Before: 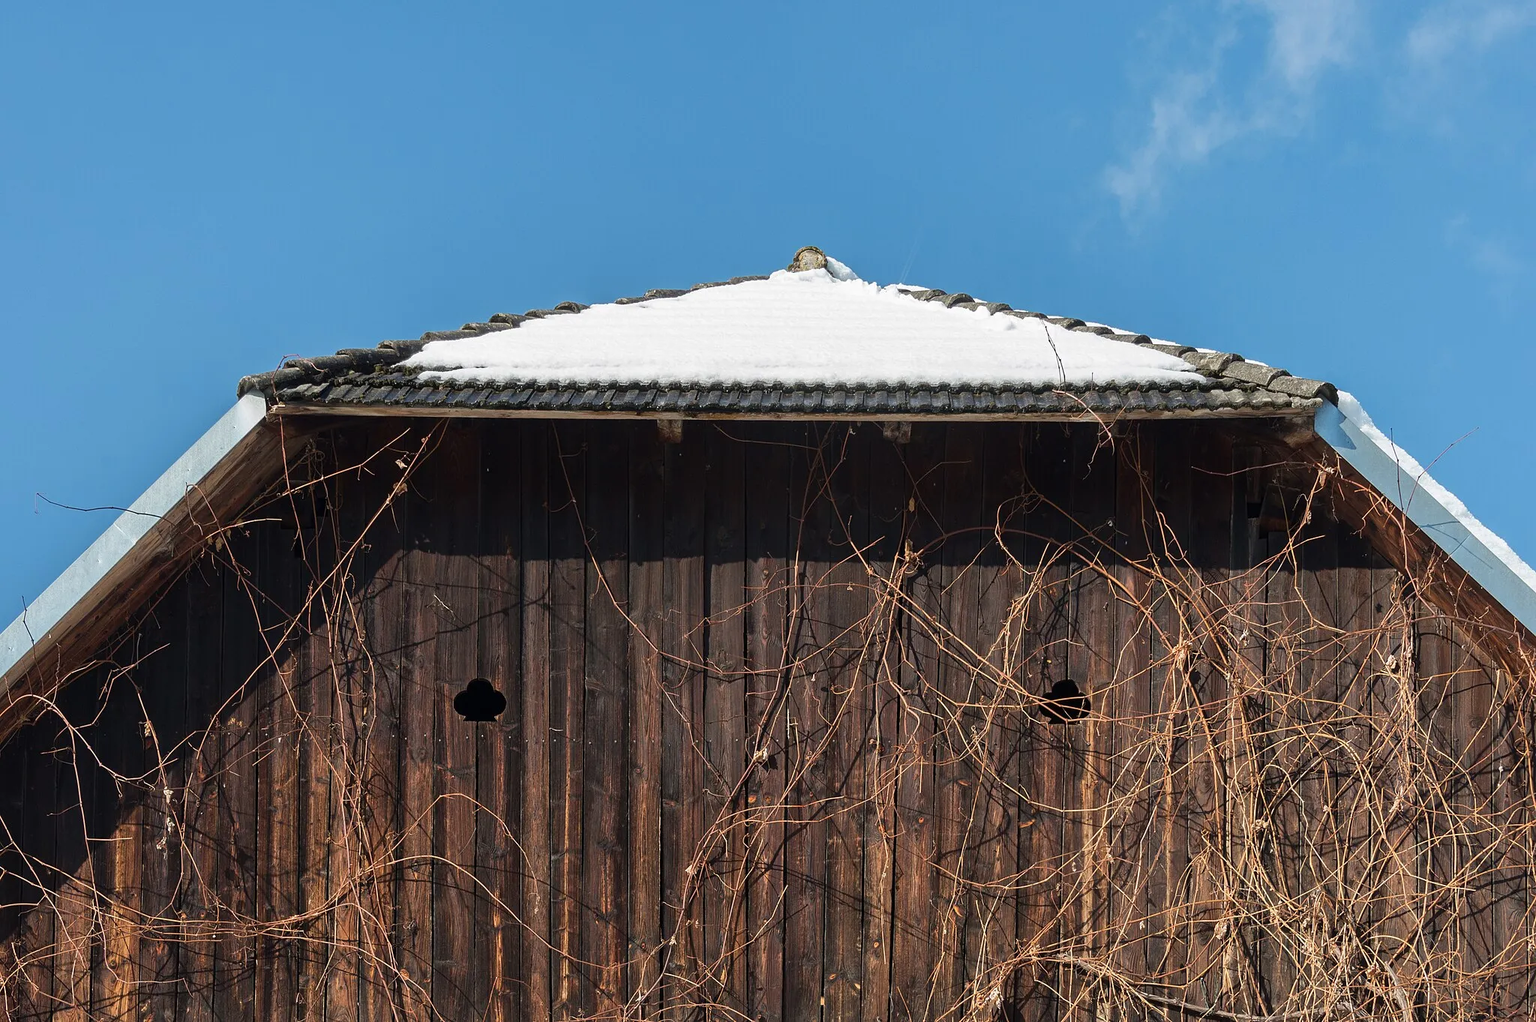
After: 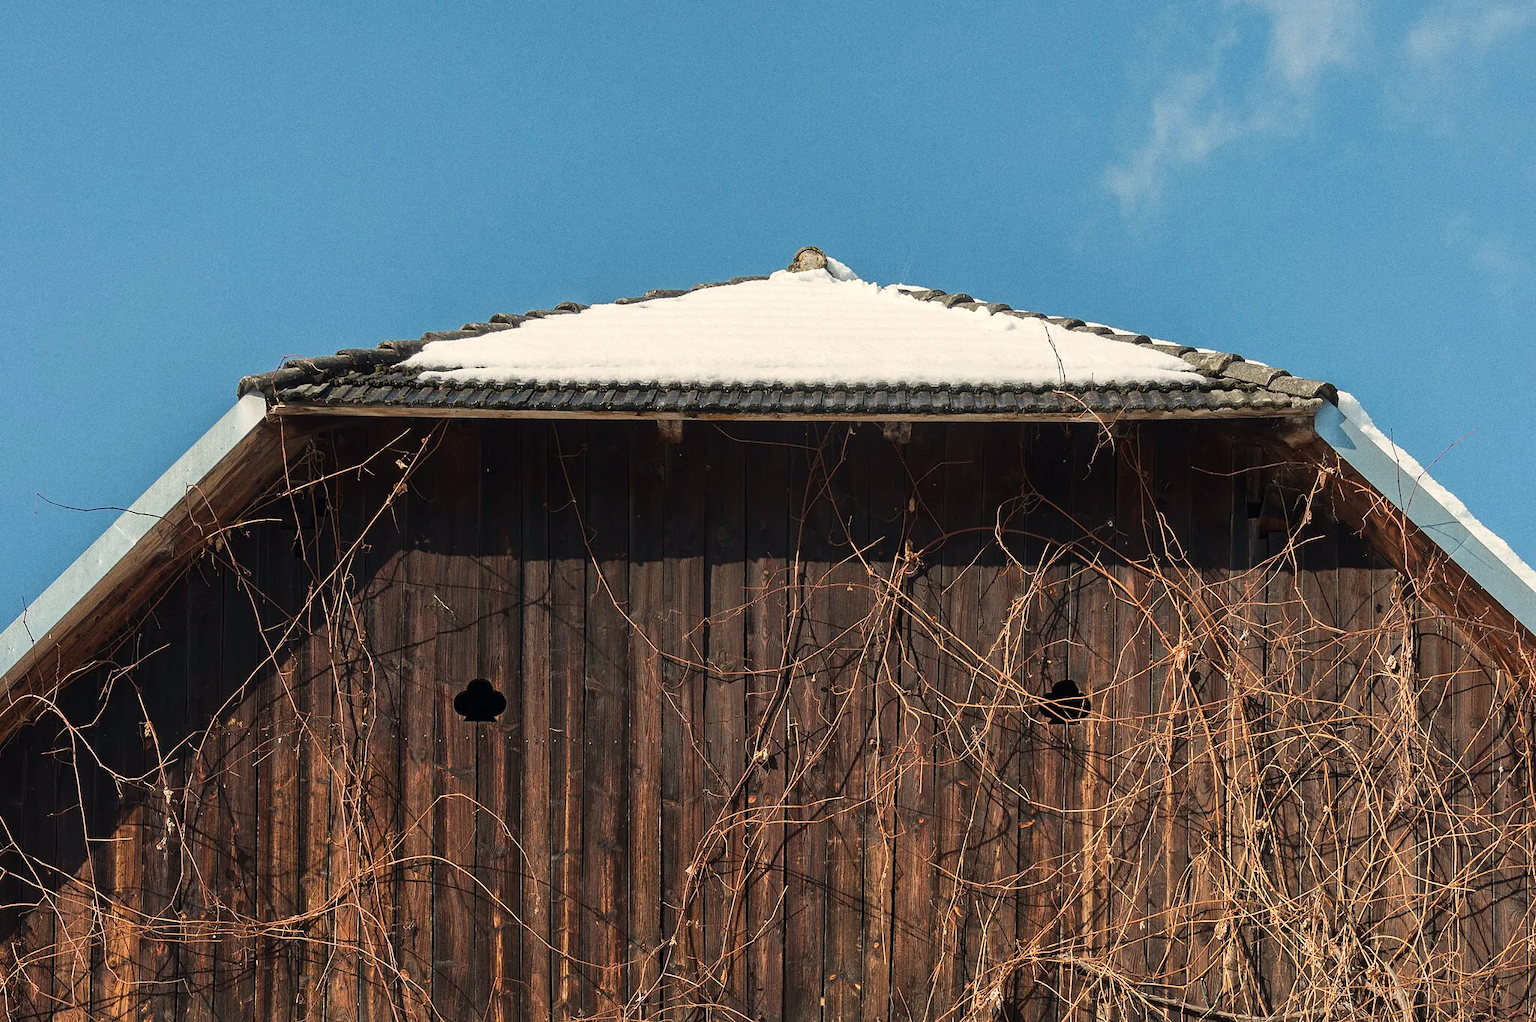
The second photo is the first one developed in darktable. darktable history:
grain: coarseness 0.47 ISO
white balance: red 1.045, blue 0.932
